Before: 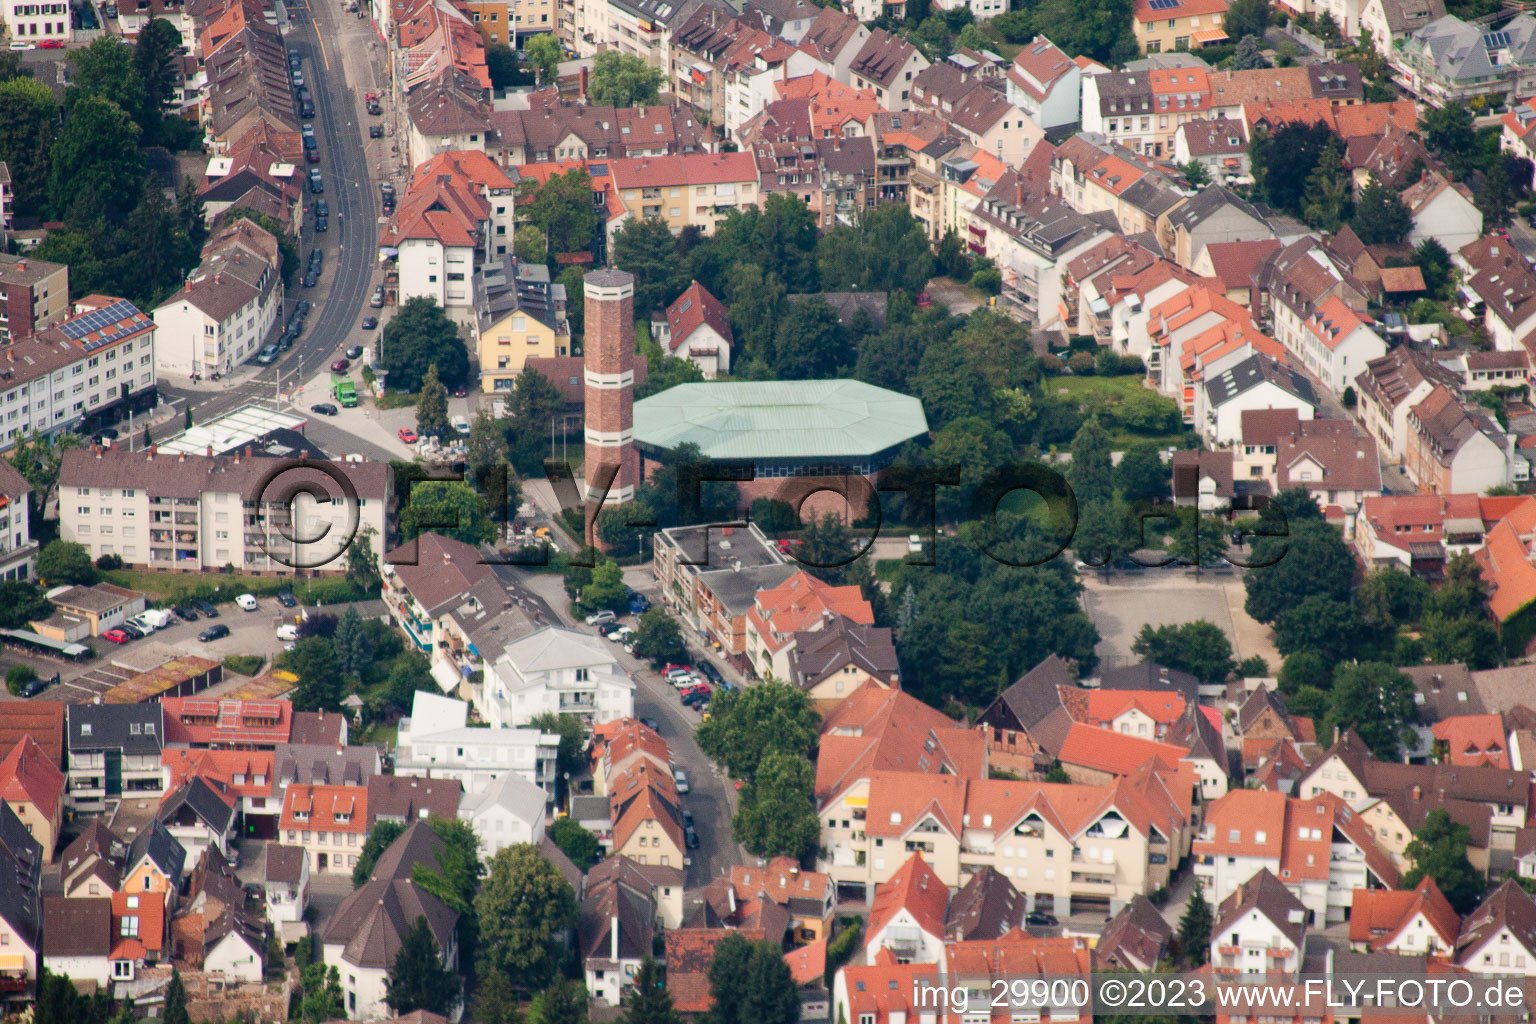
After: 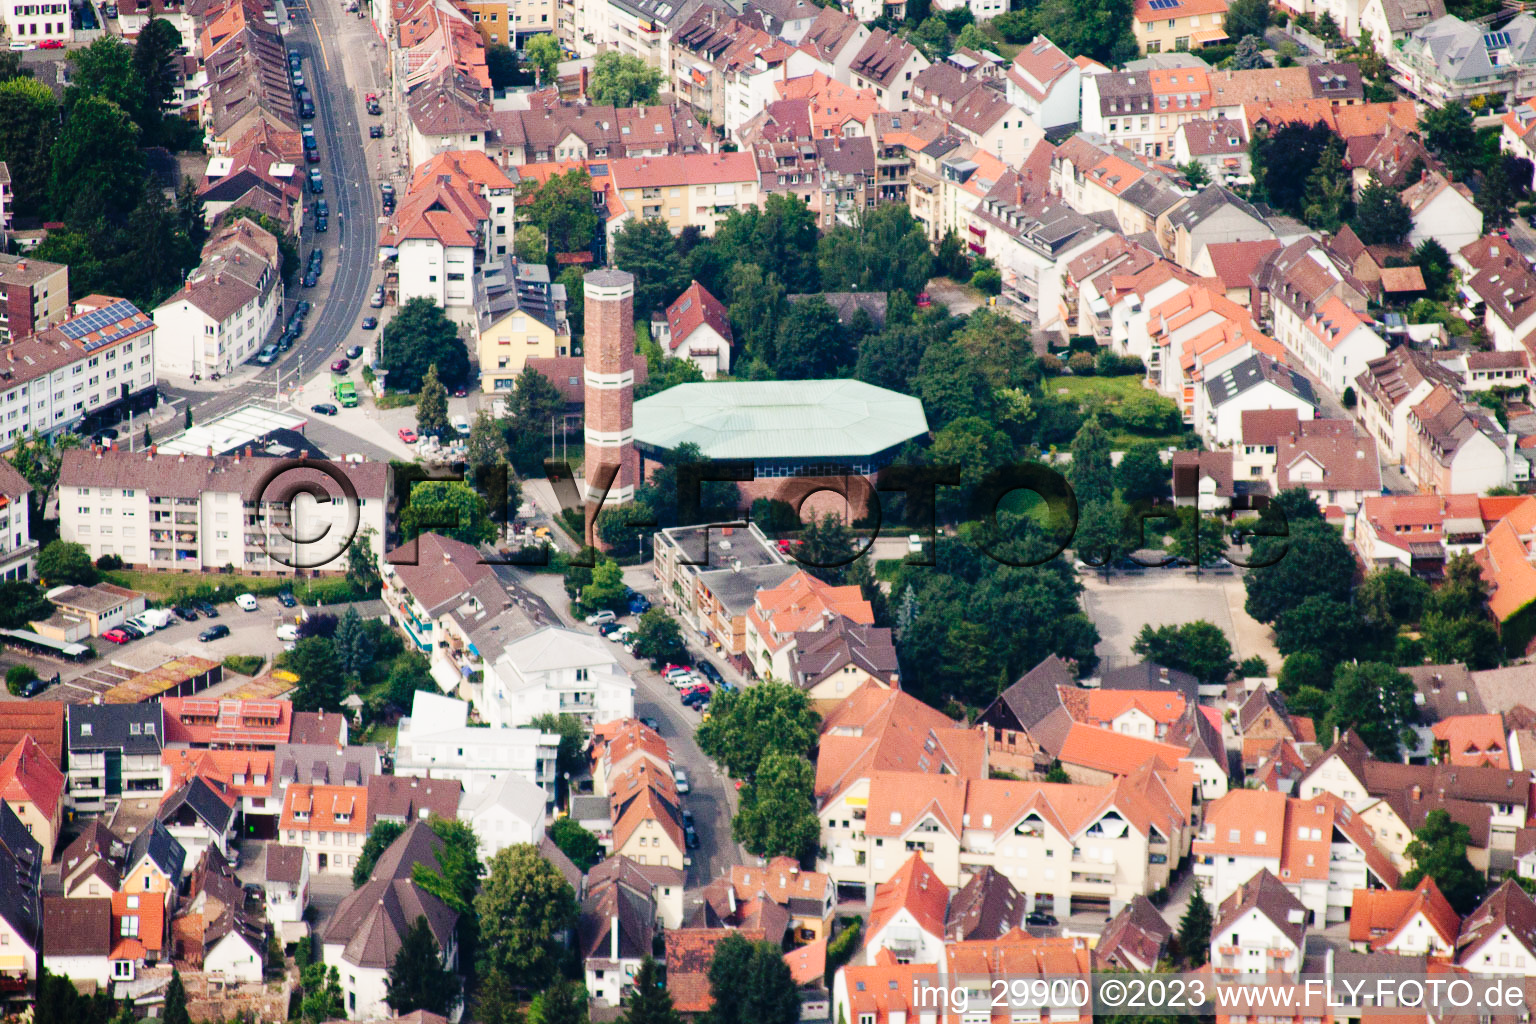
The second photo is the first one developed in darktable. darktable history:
base curve: curves: ch0 [(0, 0) (0.036, 0.025) (0.121, 0.166) (0.206, 0.329) (0.605, 0.79) (1, 1)], preserve colors none
